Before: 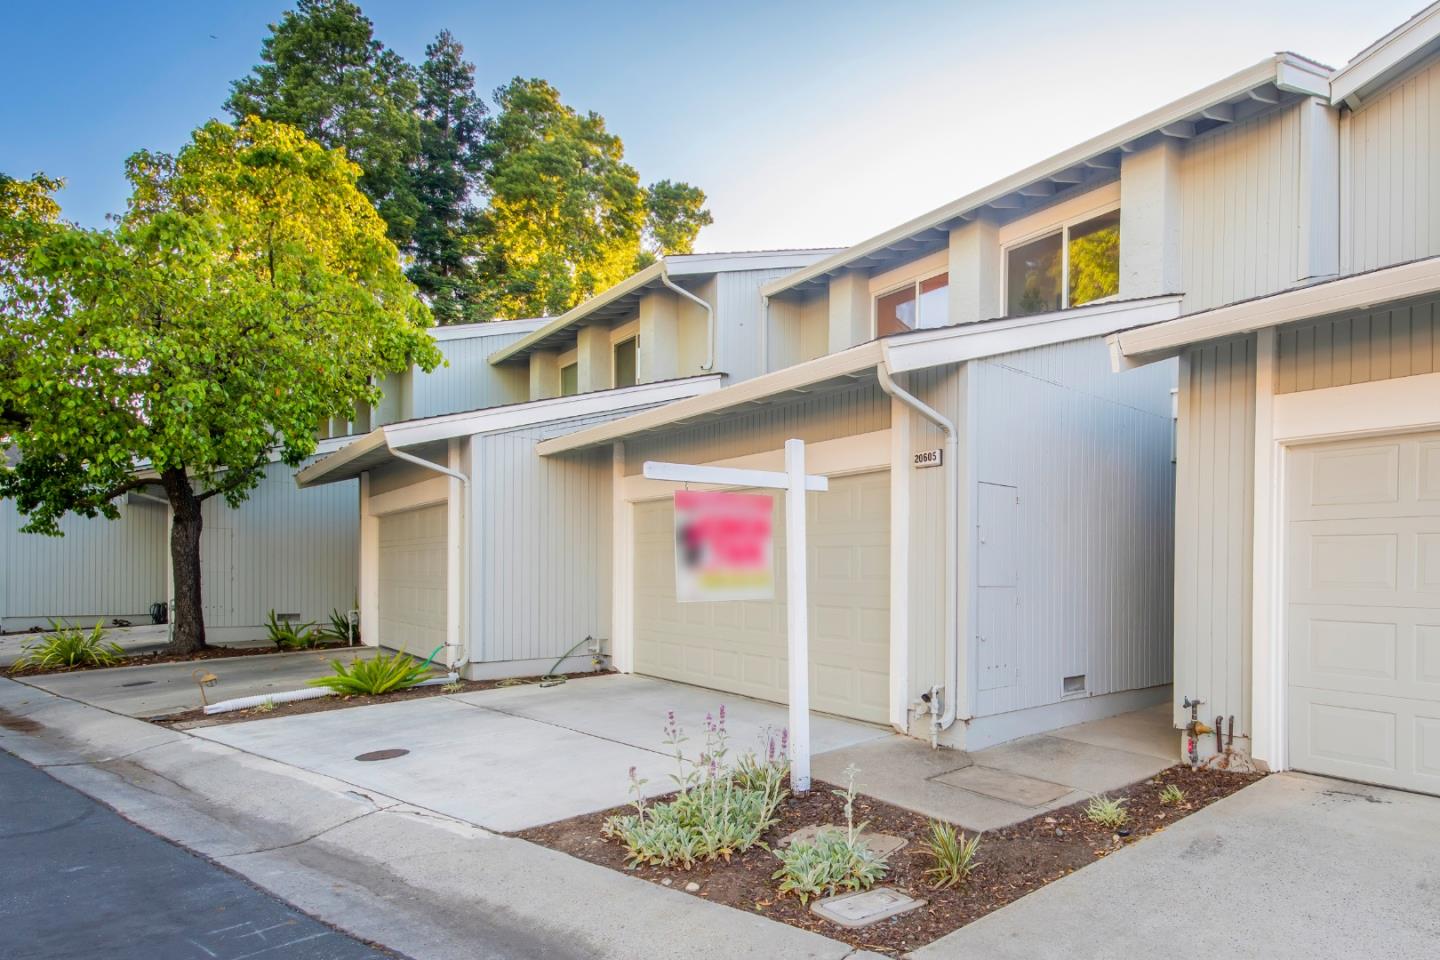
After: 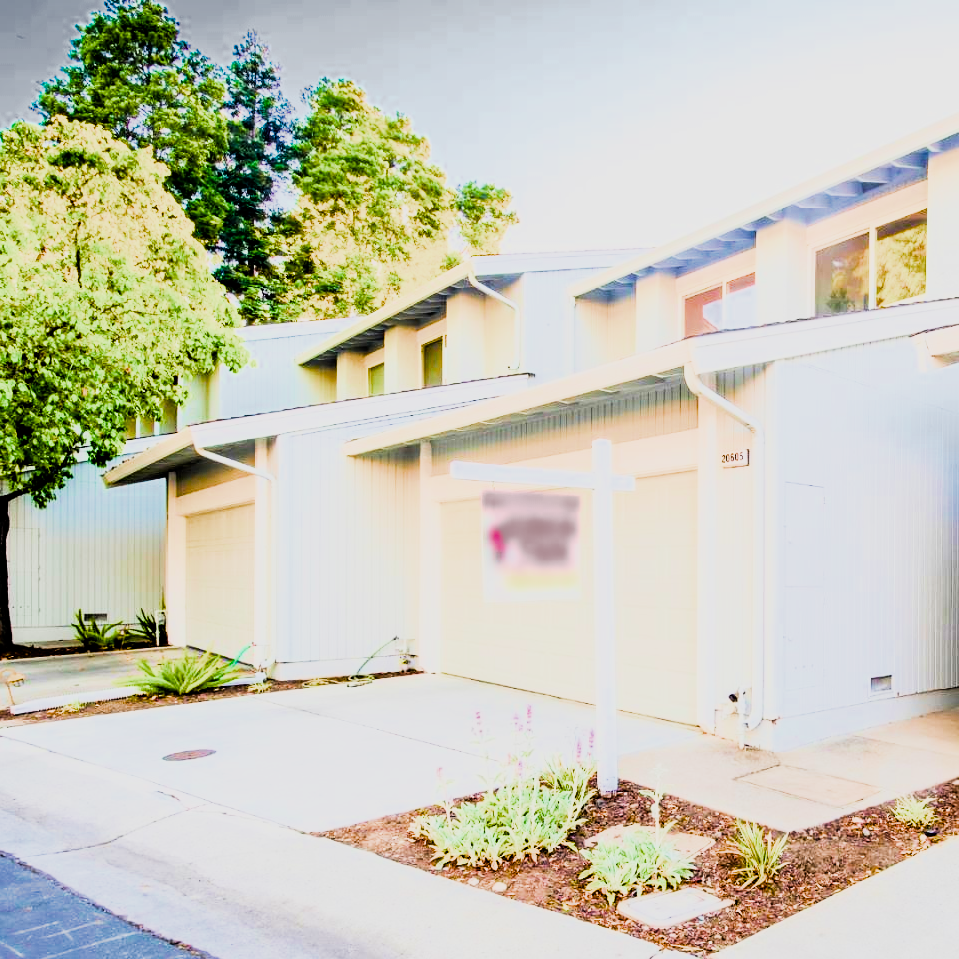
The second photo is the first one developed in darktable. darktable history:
crop and rotate: left 13.409%, right 19.924%
rgb curve: curves: ch0 [(0, 0) (0.21, 0.15) (0.24, 0.21) (0.5, 0.75) (0.75, 0.96) (0.89, 0.99) (1, 1)]; ch1 [(0, 0.02) (0.21, 0.13) (0.25, 0.2) (0.5, 0.67) (0.75, 0.9) (0.89, 0.97) (1, 1)]; ch2 [(0, 0.02) (0.21, 0.13) (0.25, 0.2) (0.5, 0.67) (0.75, 0.9) (0.89, 0.97) (1, 1)], compensate middle gray true
contrast brightness saturation: contrast 0.03, brightness -0.04
filmic rgb: middle gray luminance 21.73%, black relative exposure -14 EV, white relative exposure 2.96 EV, threshold 6 EV, target black luminance 0%, hardness 8.81, latitude 59.69%, contrast 1.208, highlights saturation mix 5%, shadows ↔ highlights balance 41.6%, add noise in highlights 0, color science v3 (2019), use custom middle-gray values true, iterations of high-quality reconstruction 0, contrast in highlights soft, enable highlight reconstruction true
color balance rgb: linear chroma grading › shadows 10%, linear chroma grading › highlights 10%, linear chroma grading › global chroma 15%, linear chroma grading › mid-tones 15%, perceptual saturation grading › global saturation 40%, perceptual saturation grading › highlights -25%, perceptual saturation grading › mid-tones 35%, perceptual saturation grading › shadows 35%, perceptual brilliance grading › global brilliance 11.29%, global vibrance 11.29%
white balance: red 1, blue 1
